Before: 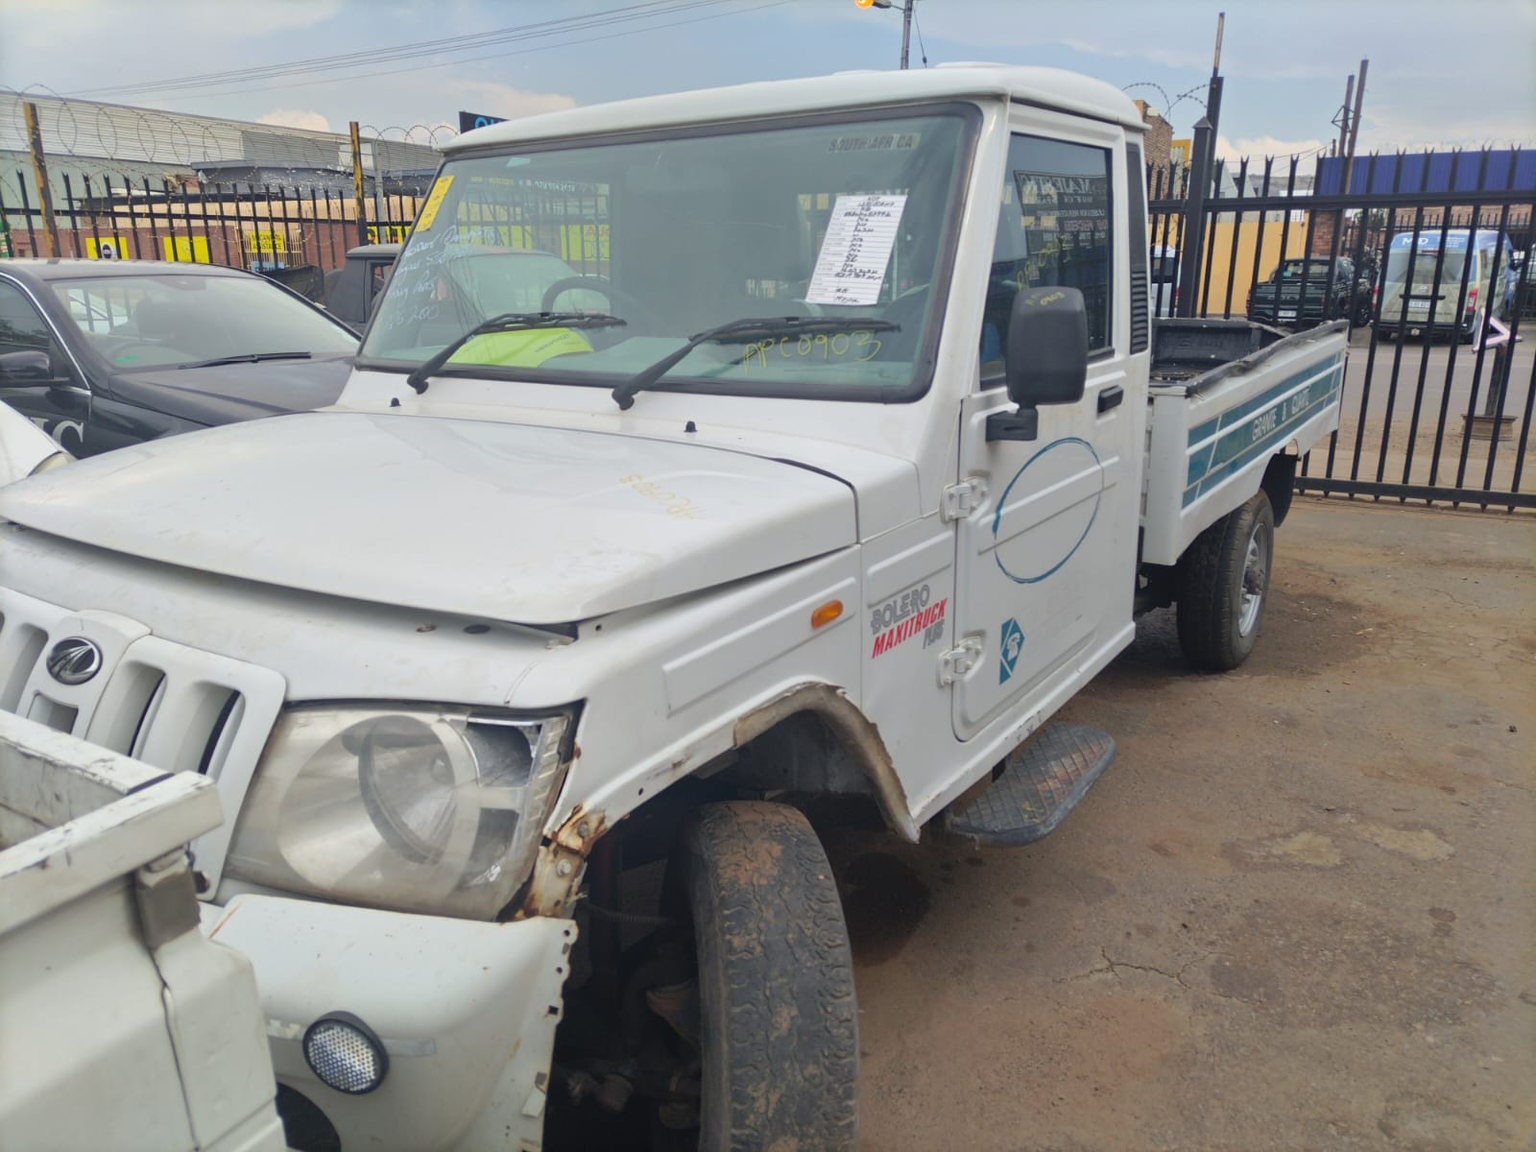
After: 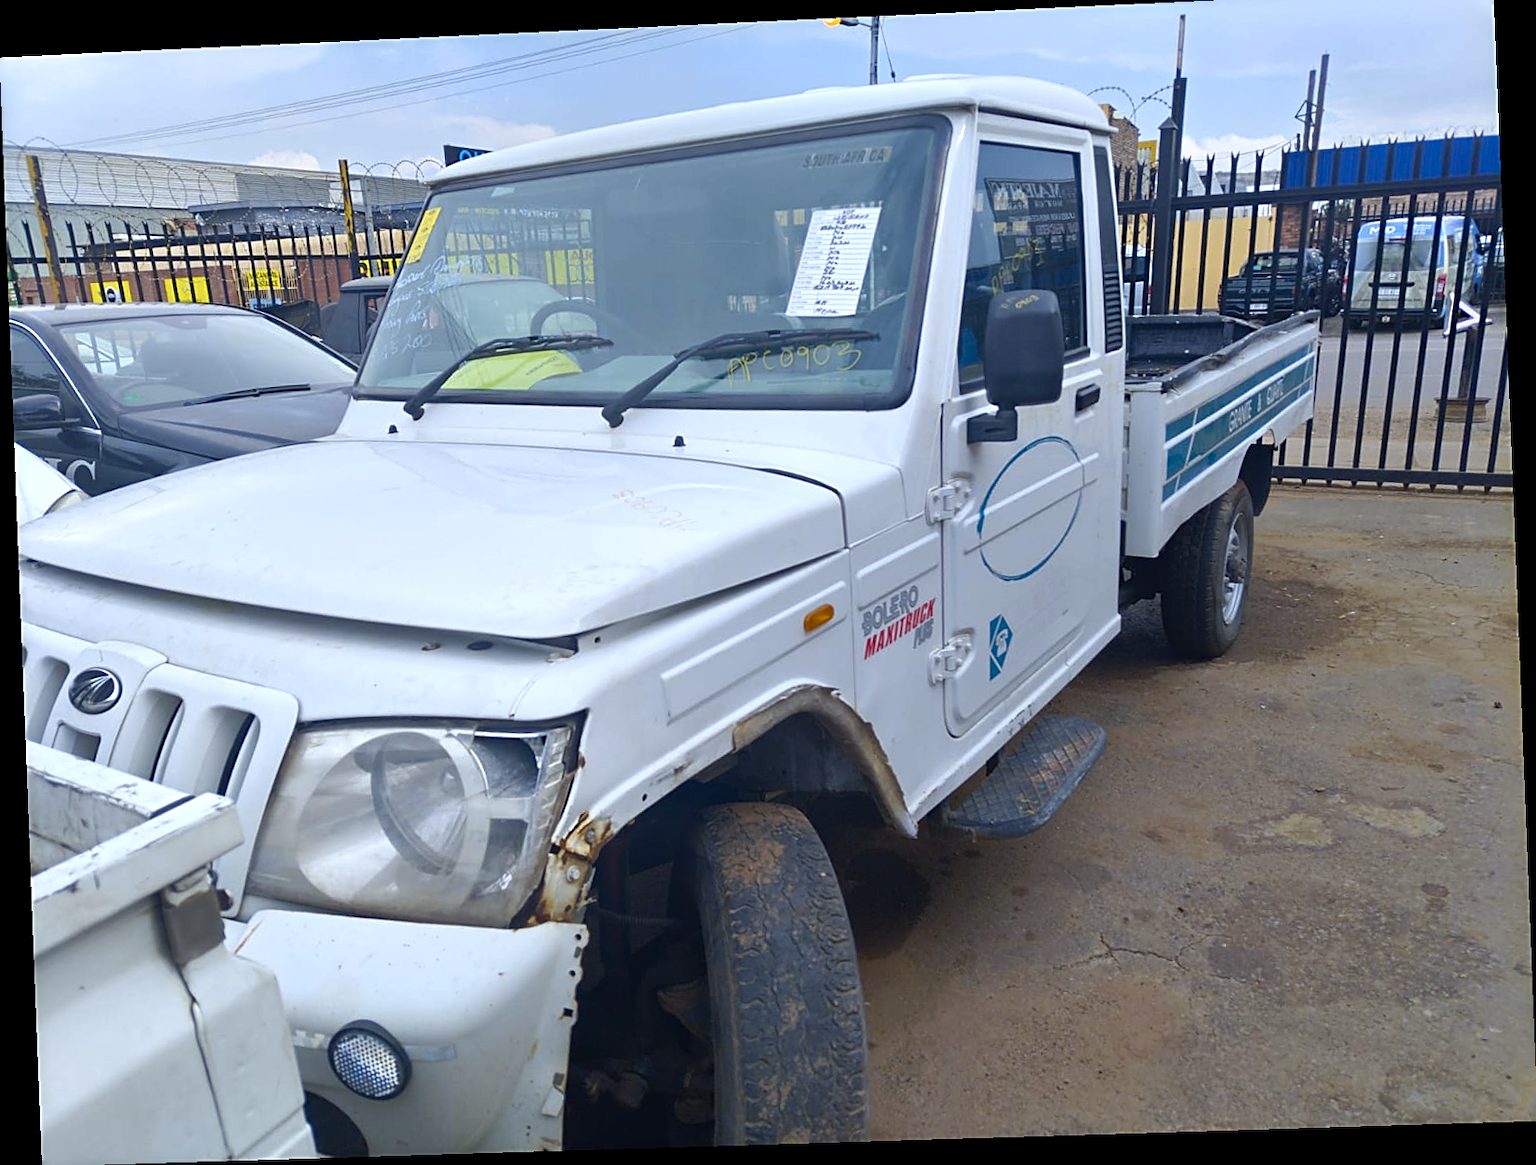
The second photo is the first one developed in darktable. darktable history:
color contrast: green-magenta contrast 0.8, blue-yellow contrast 1.1, unbound 0
white balance: red 0.931, blue 1.11
exposure: black level correction 0.001, compensate highlight preservation false
sharpen: on, module defaults
color balance rgb: perceptual saturation grading › highlights -29.58%, perceptual saturation grading › mid-tones 29.47%, perceptual saturation grading › shadows 59.73%, perceptual brilliance grading › global brilliance -17.79%, perceptual brilliance grading › highlights 28.73%, global vibrance 15.44%
crop: top 1.049%, right 0.001%
rotate and perspective: rotation -2.22°, lens shift (horizontal) -0.022, automatic cropping off
